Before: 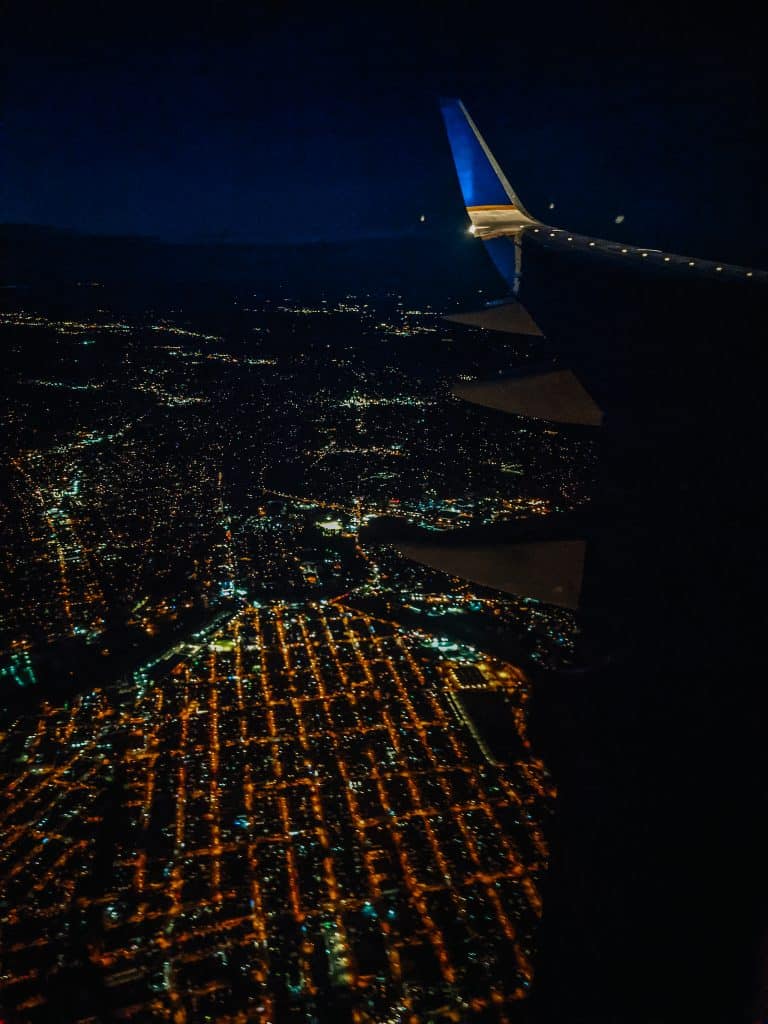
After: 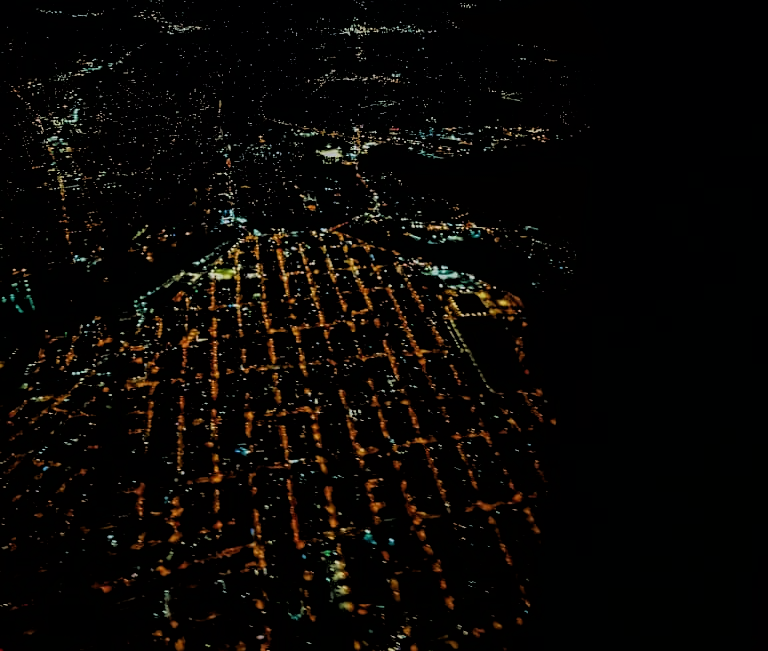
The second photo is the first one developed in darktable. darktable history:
crop and rotate: top 36.344%
filmic rgb: black relative exposure -3.3 EV, white relative exposure 3.45 EV, threshold -0.315 EV, transition 3.19 EV, structure ↔ texture 99.16%, hardness 2.36, contrast 1.103, enable highlight reconstruction true
